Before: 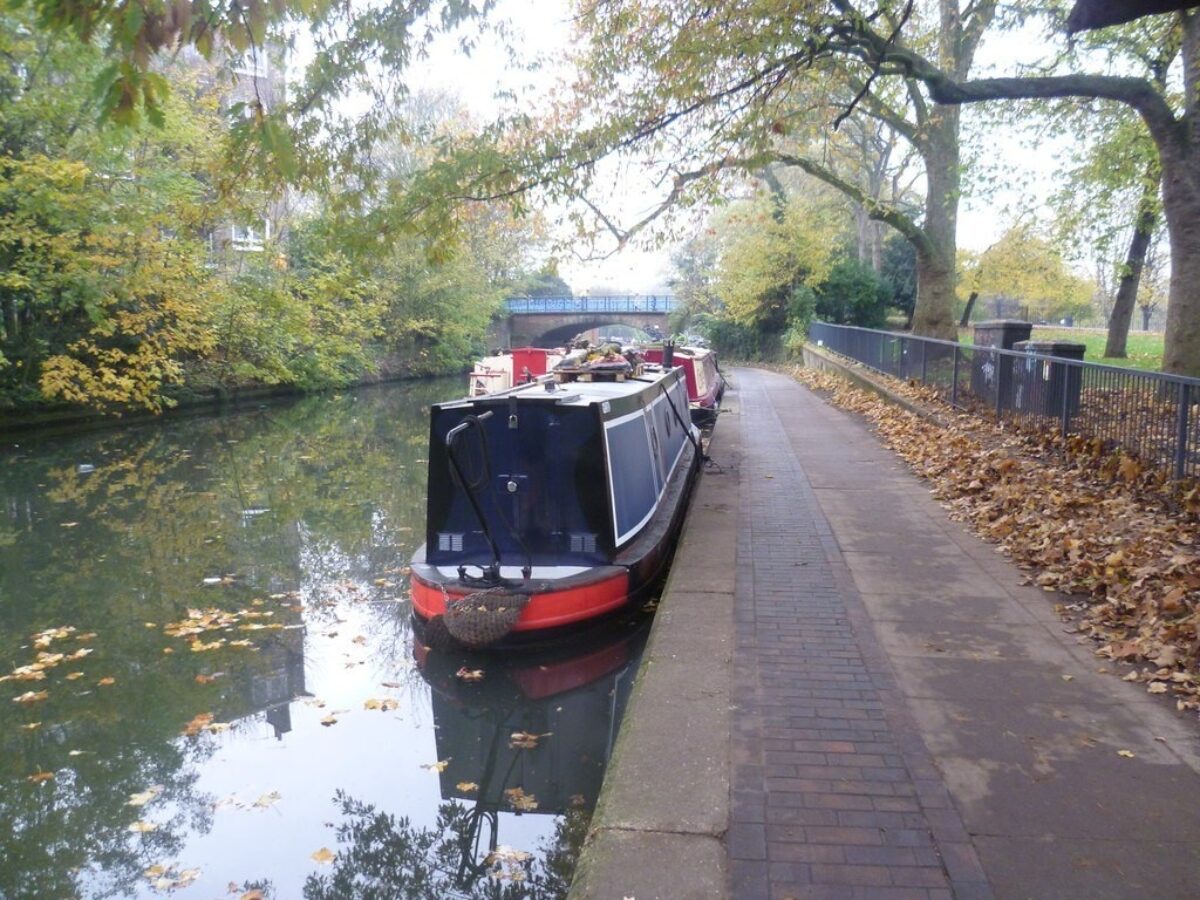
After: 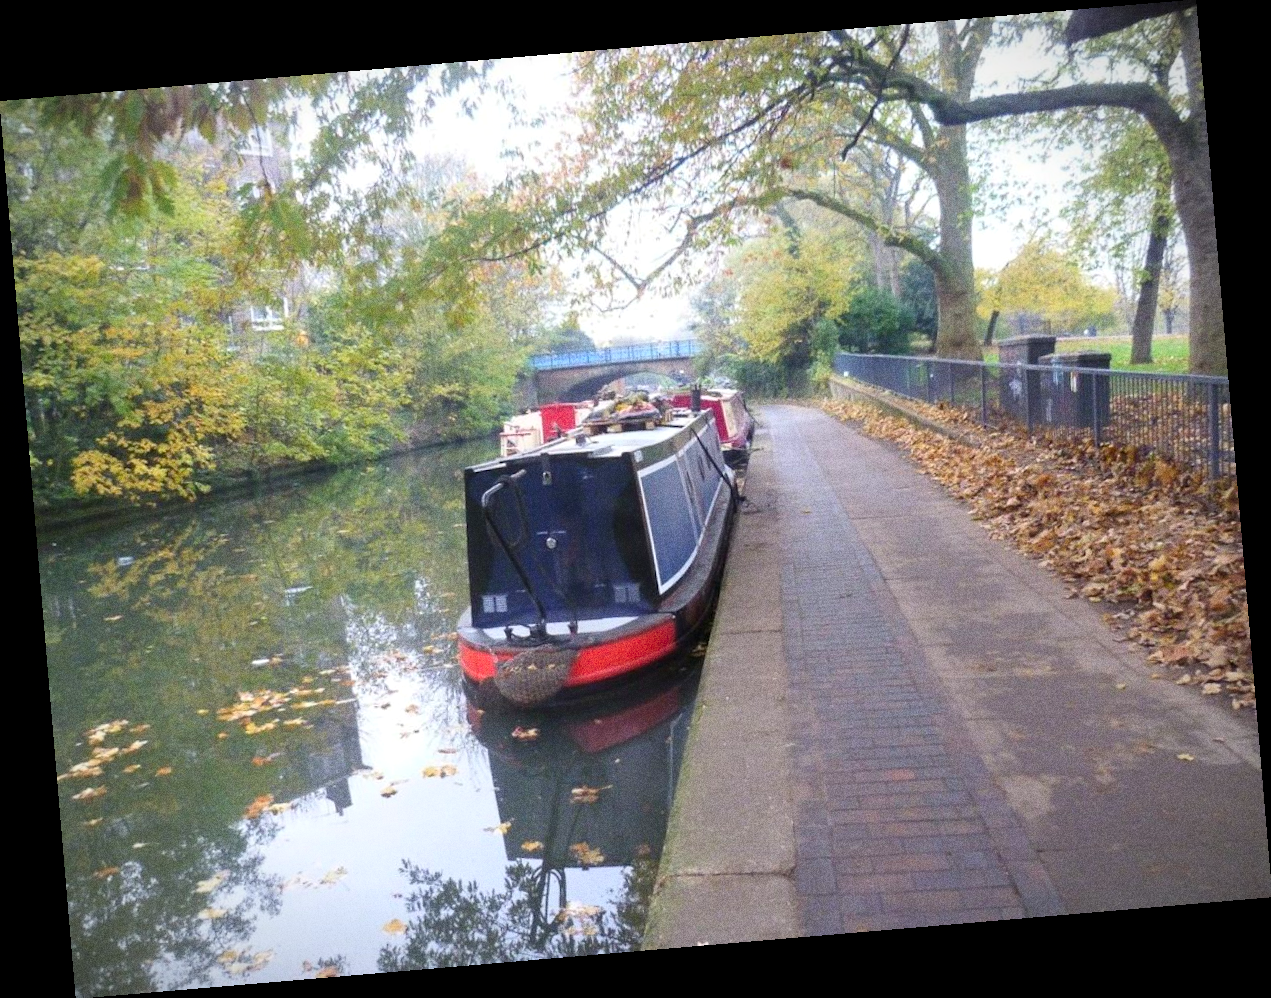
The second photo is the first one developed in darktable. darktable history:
rotate and perspective: rotation -4.86°, automatic cropping off
contrast equalizer: octaves 7, y [[0.6 ×6], [0.55 ×6], [0 ×6], [0 ×6], [0 ×6]], mix 0.15
contrast brightness saturation: brightness 0.09, saturation 0.19
vignetting: fall-off start 87%, automatic ratio true
grain: coarseness 11.82 ISO, strength 36.67%, mid-tones bias 74.17%
